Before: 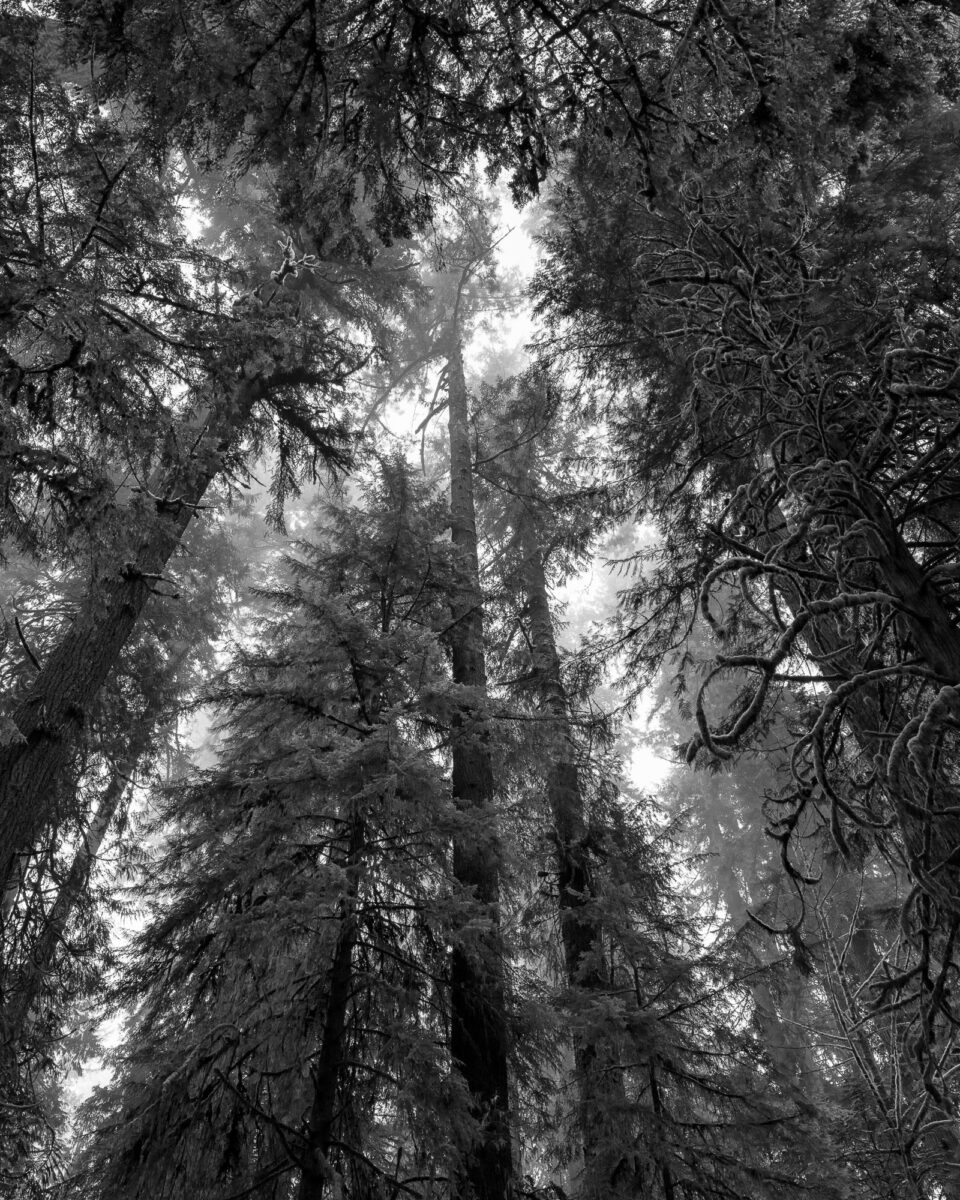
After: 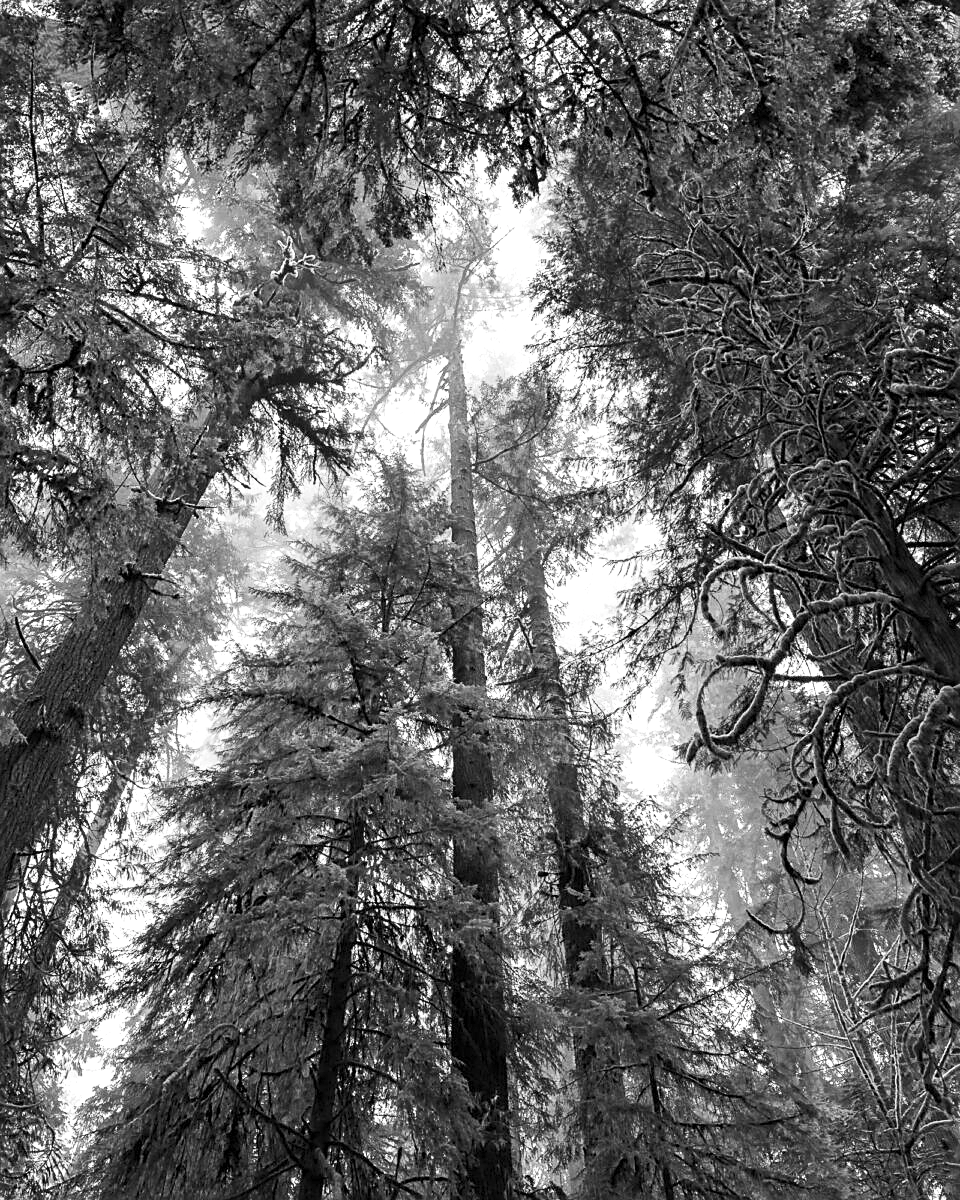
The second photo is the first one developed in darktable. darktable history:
exposure: exposure 0.657 EV, compensate highlight preservation false
contrast brightness saturation: contrast 0.2, brightness 0.16, saturation 0.22
sharpen: on, module defaults
